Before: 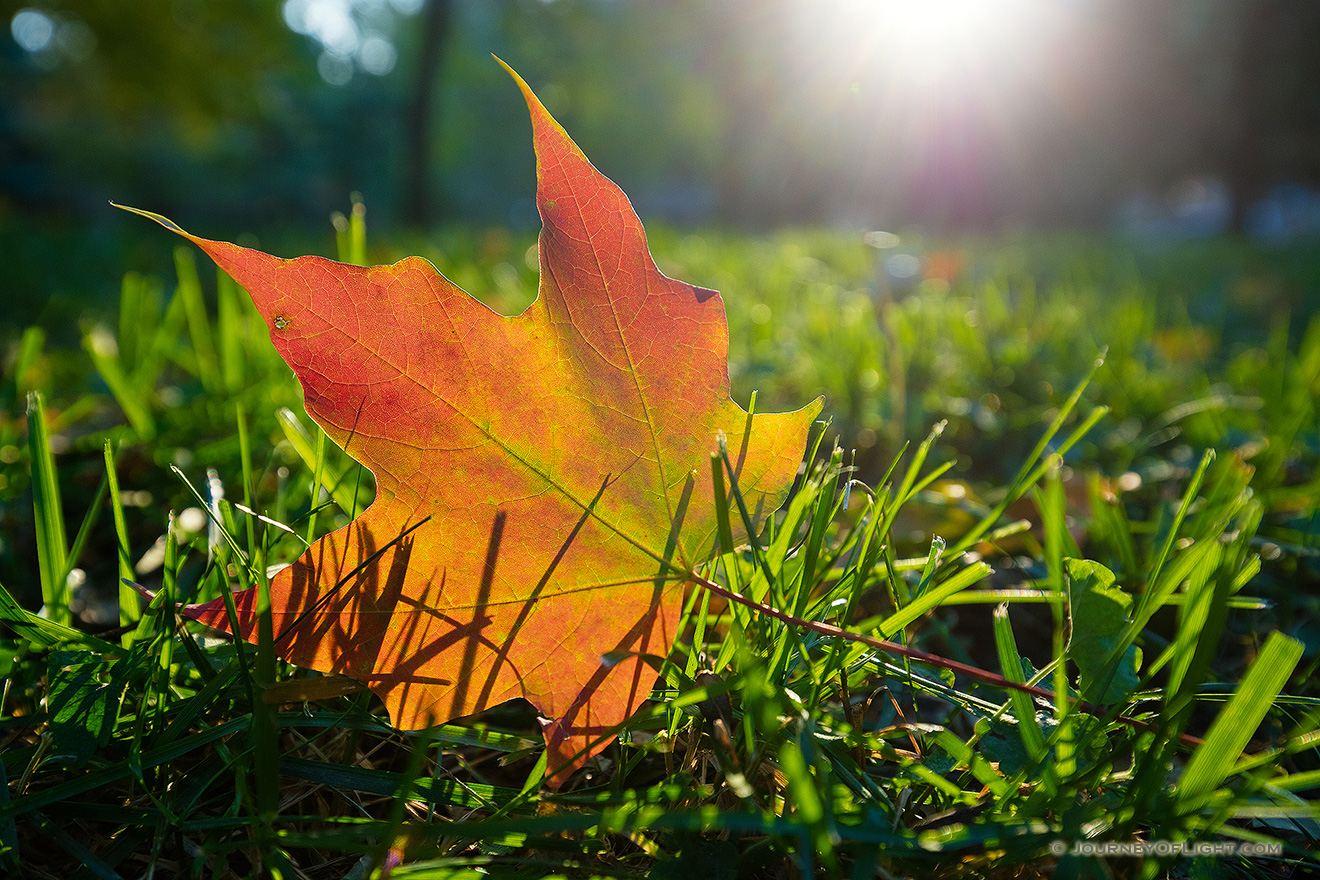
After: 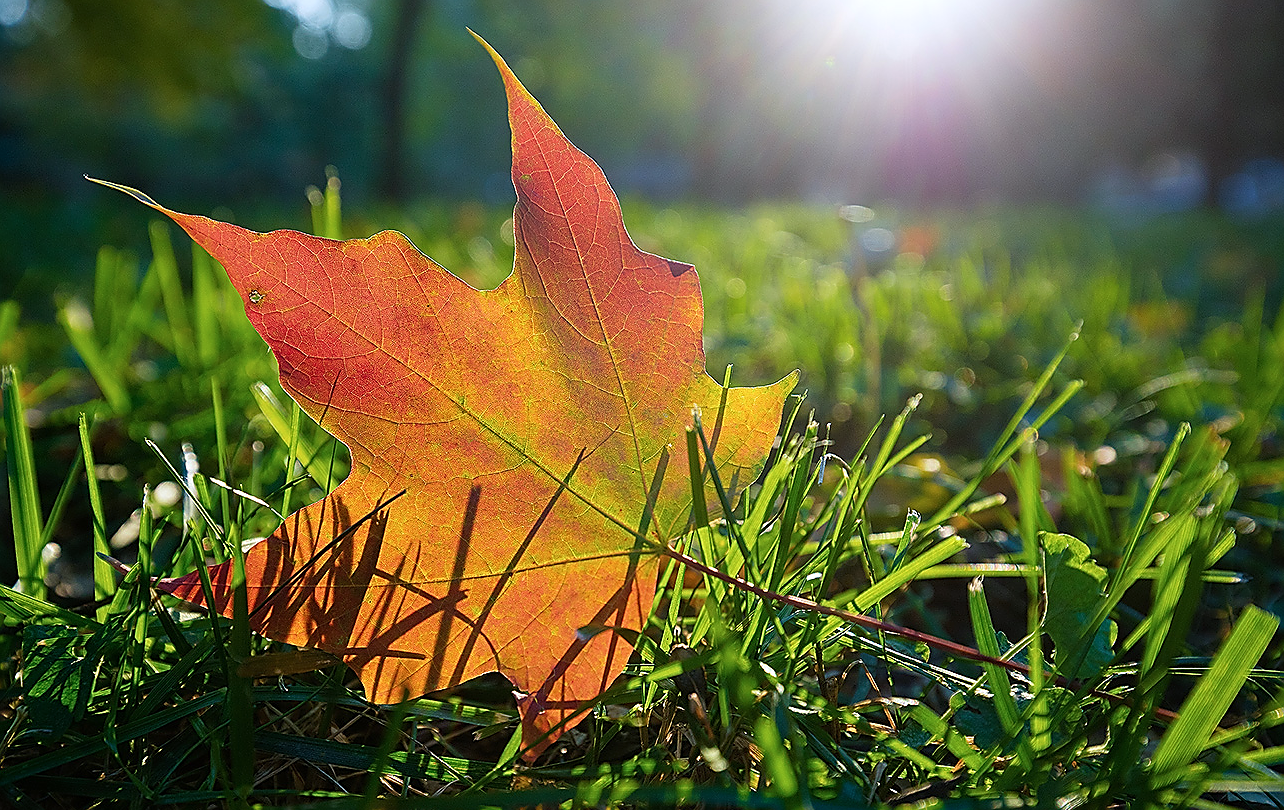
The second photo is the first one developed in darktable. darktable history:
color calibration: illuminant as shot in camera, x 0.358, y 0.373, temperature 4628.91 K
crop: left 1.931%, top 2.988%, right 0.758%, bottom 4.882%
sharpen: radius 1.41, amount 1.246, threshold 0.772
